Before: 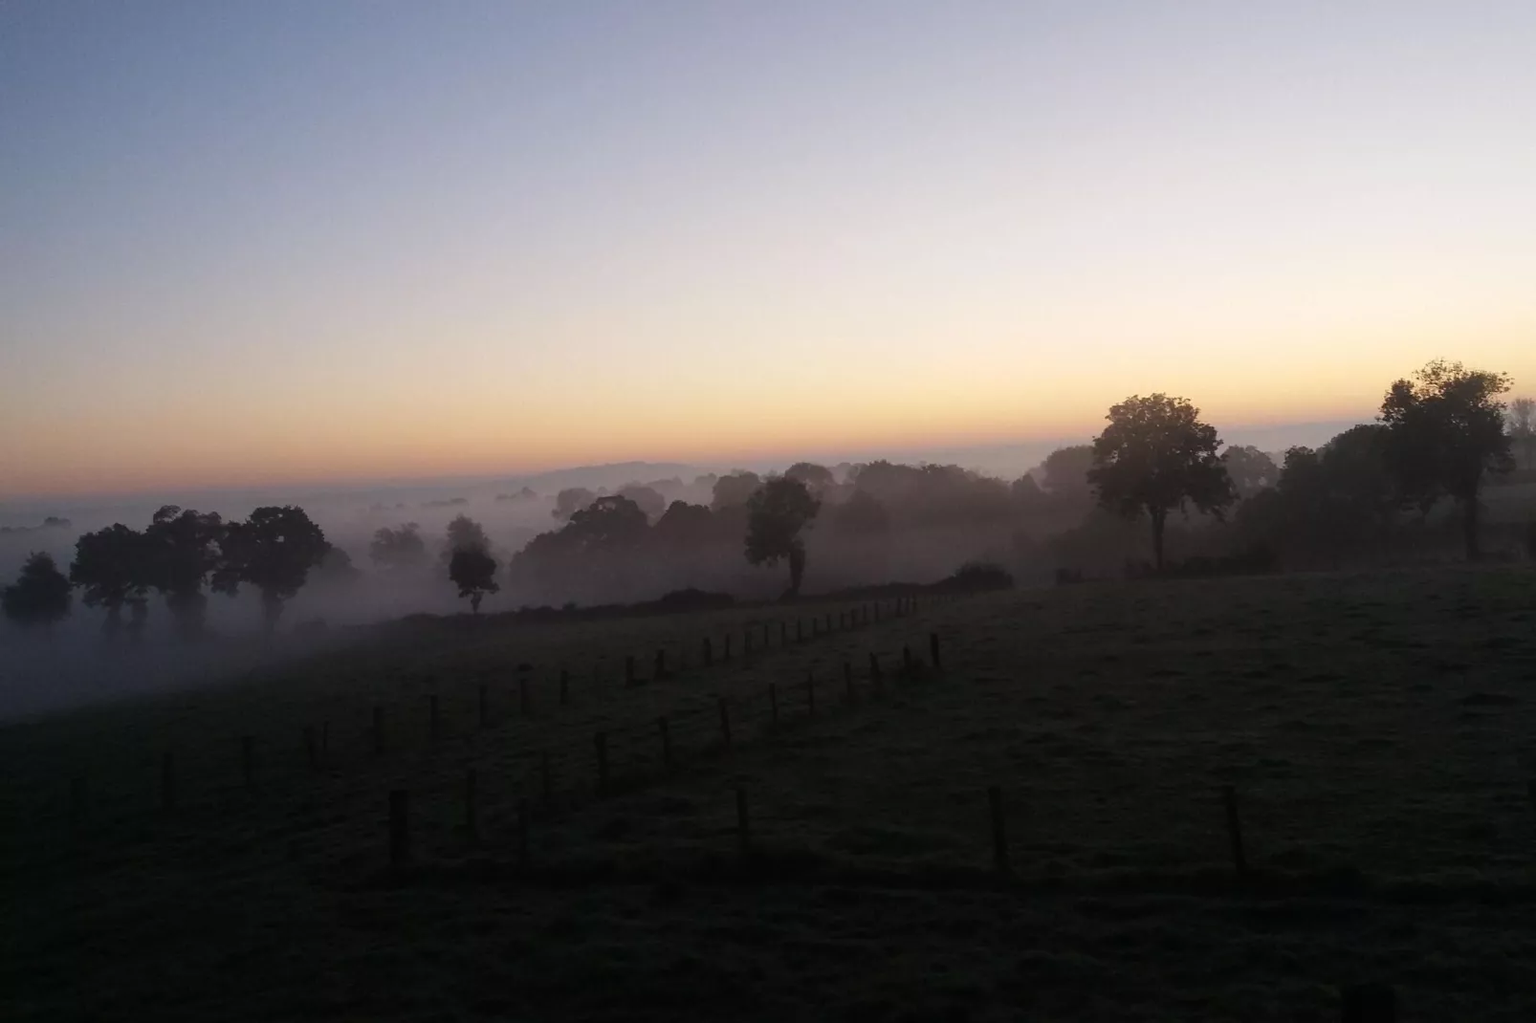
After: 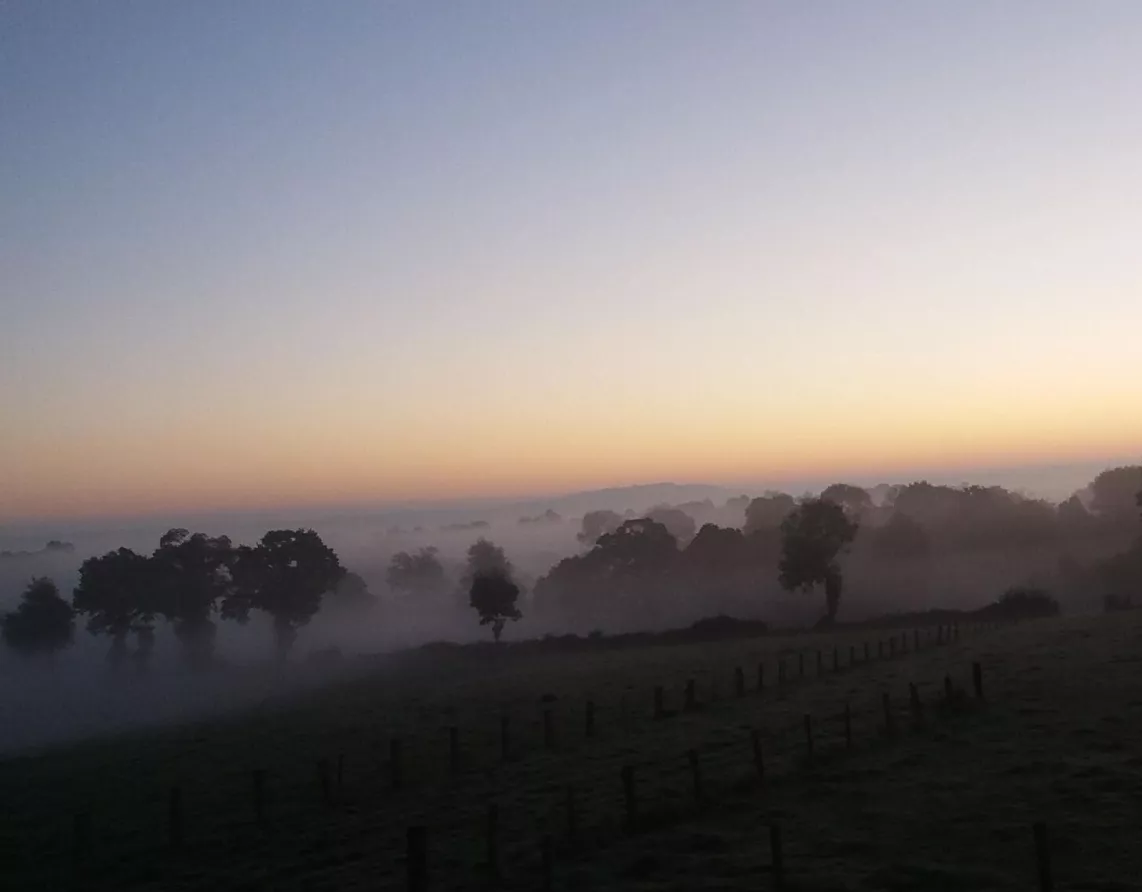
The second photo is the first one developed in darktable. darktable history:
crop: right 28.885%, bottom 16.626%
sharpen: amount 0.2
